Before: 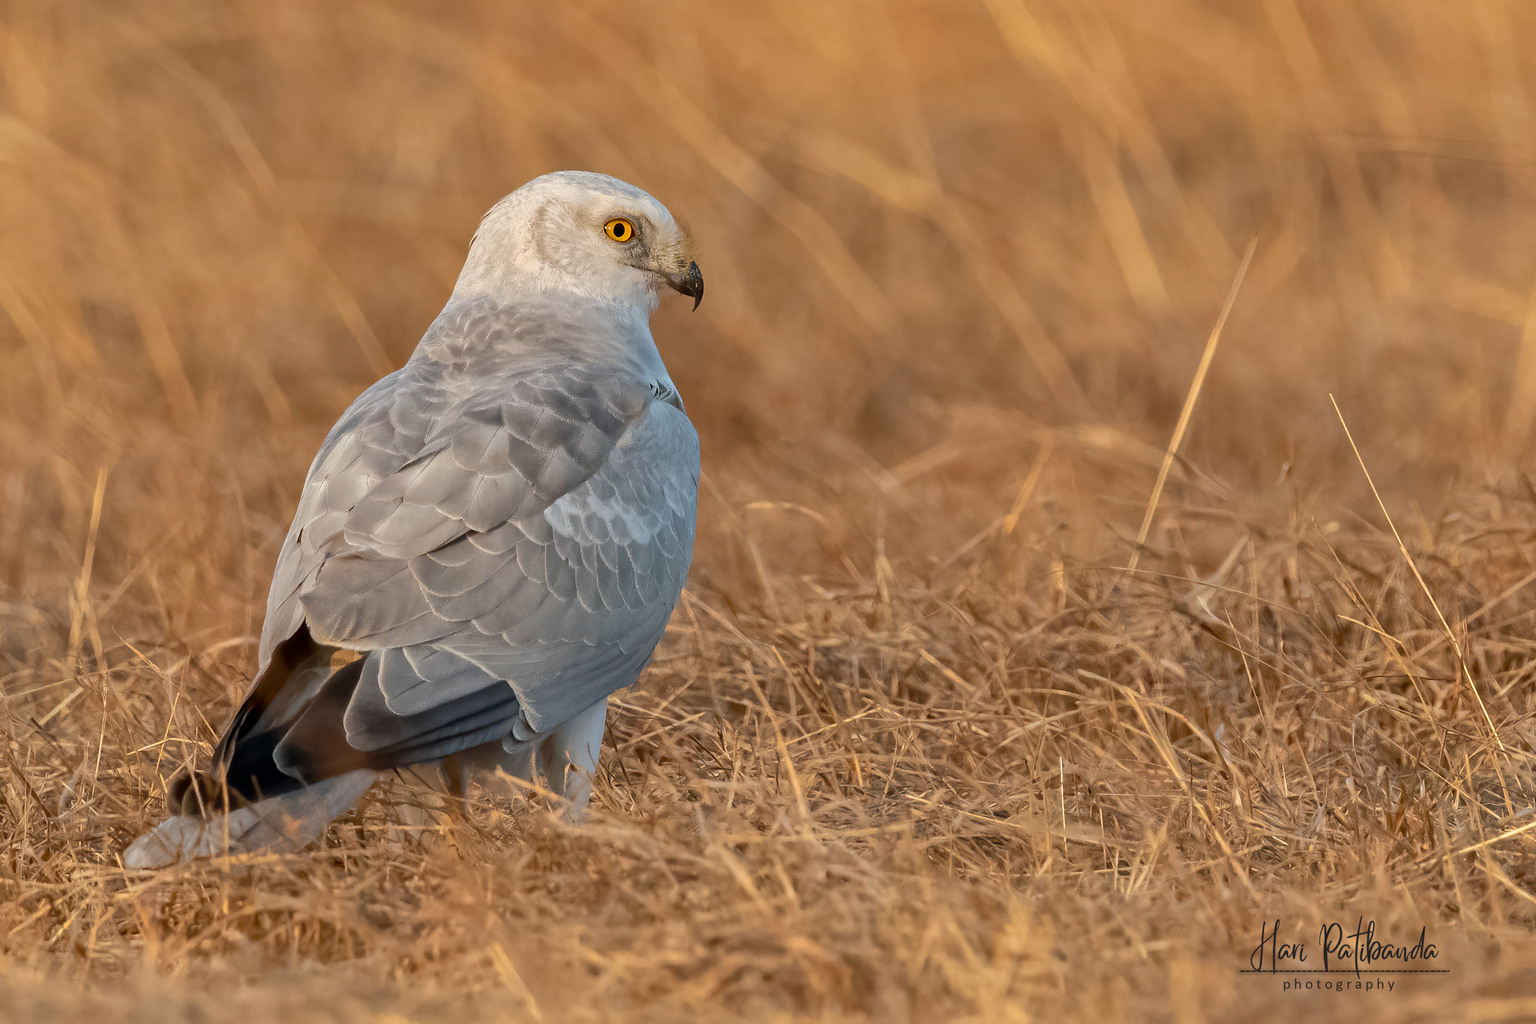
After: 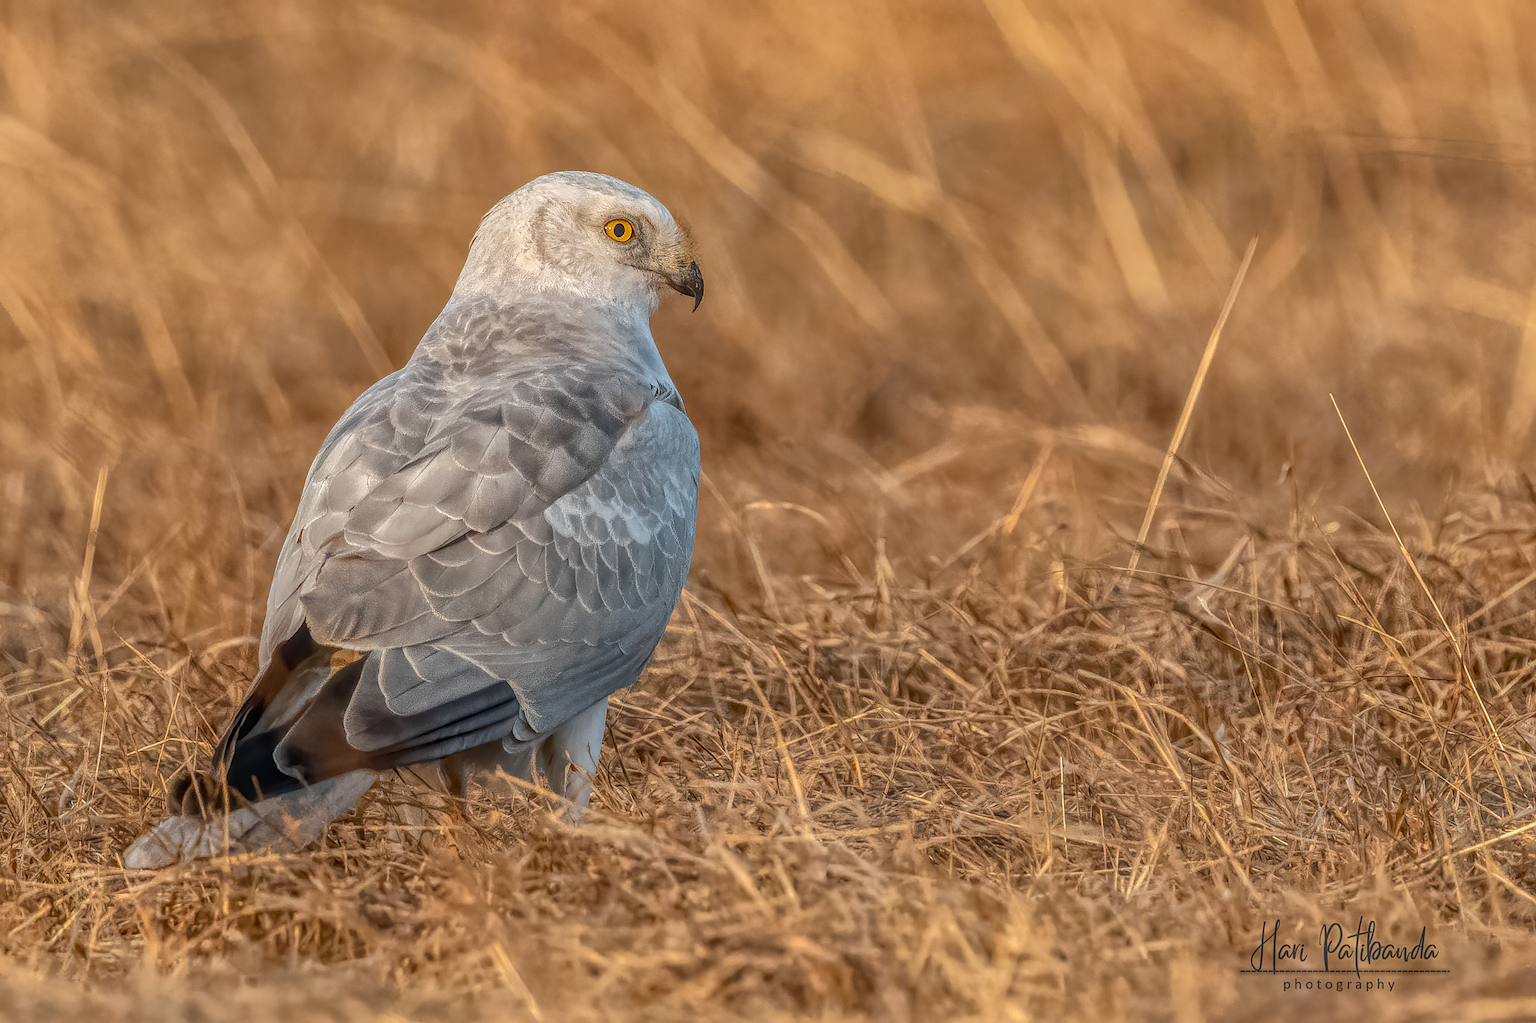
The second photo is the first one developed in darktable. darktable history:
local contrast: highlights 20%, shadows 30%, detail 200%, midtone range 0.2
sharpen: on, module defaults
